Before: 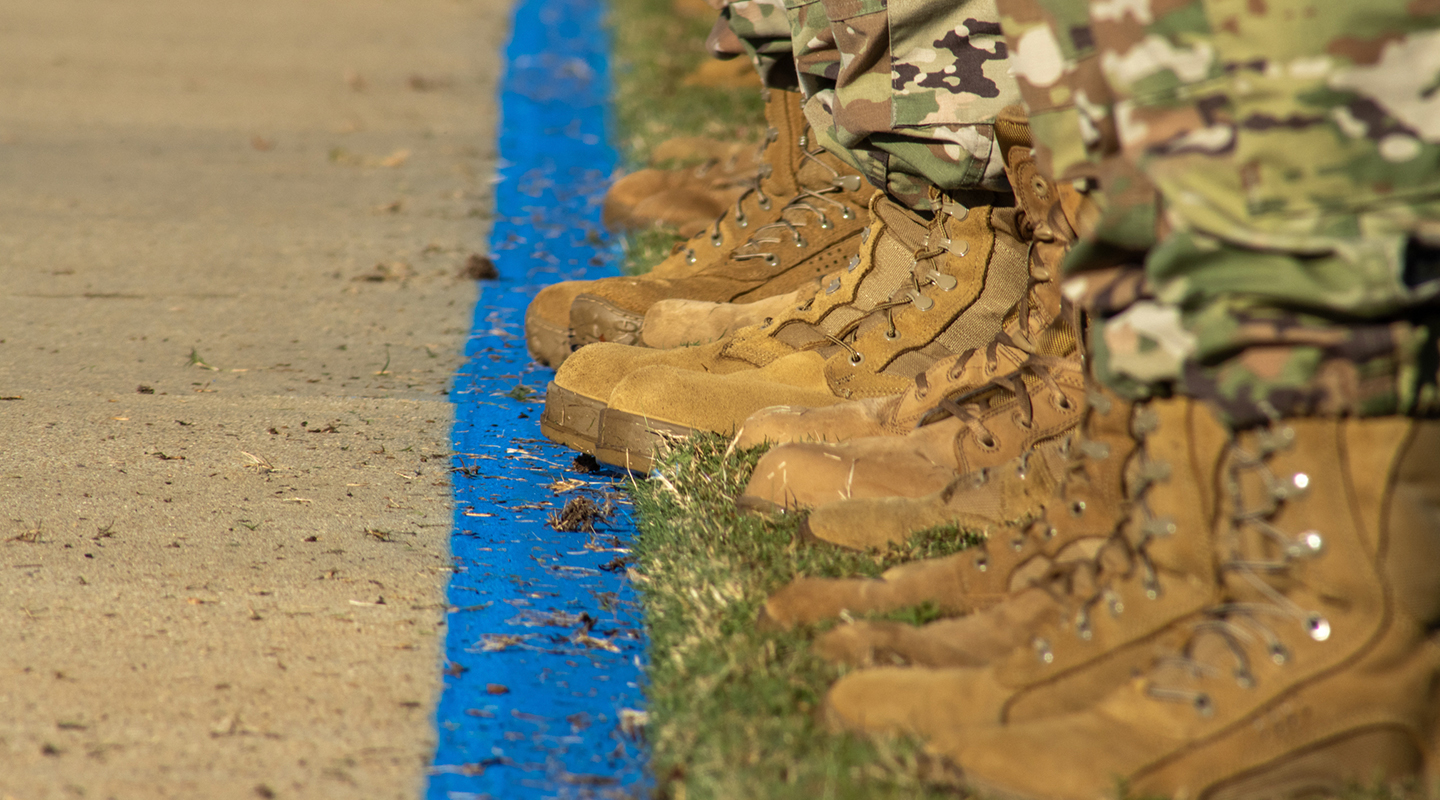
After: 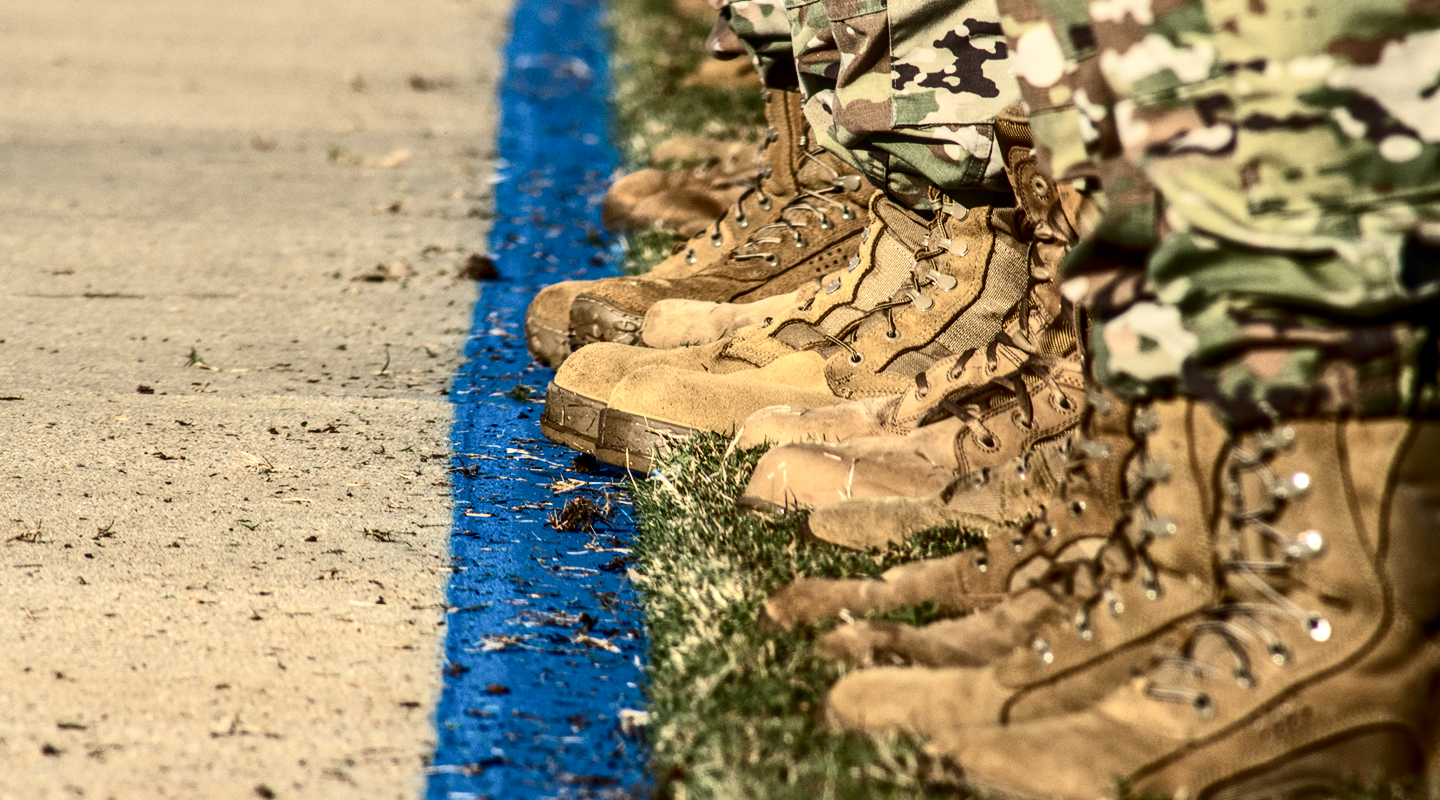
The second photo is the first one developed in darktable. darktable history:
contrast brightness saturation: contrast 0.5, saturation -0.1
local contrast: on, module defaults
